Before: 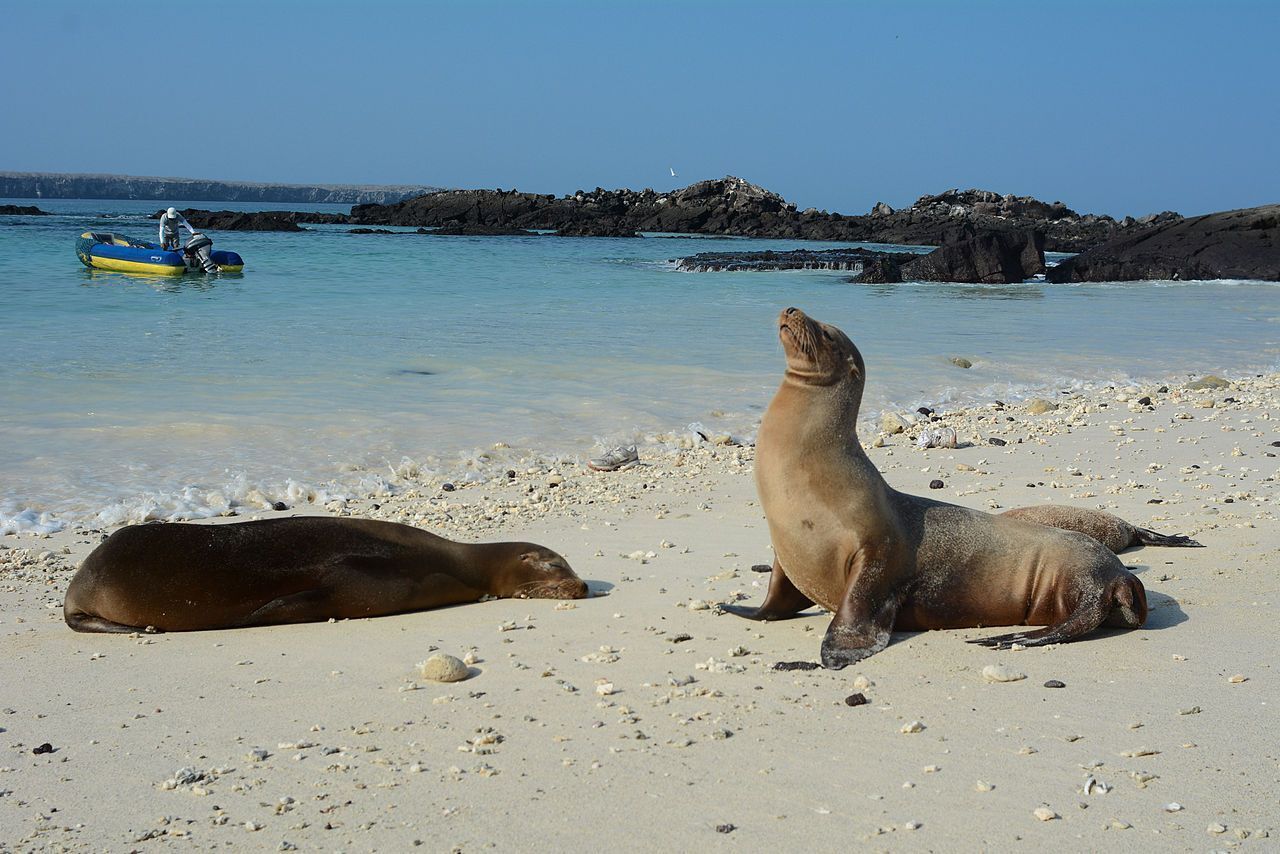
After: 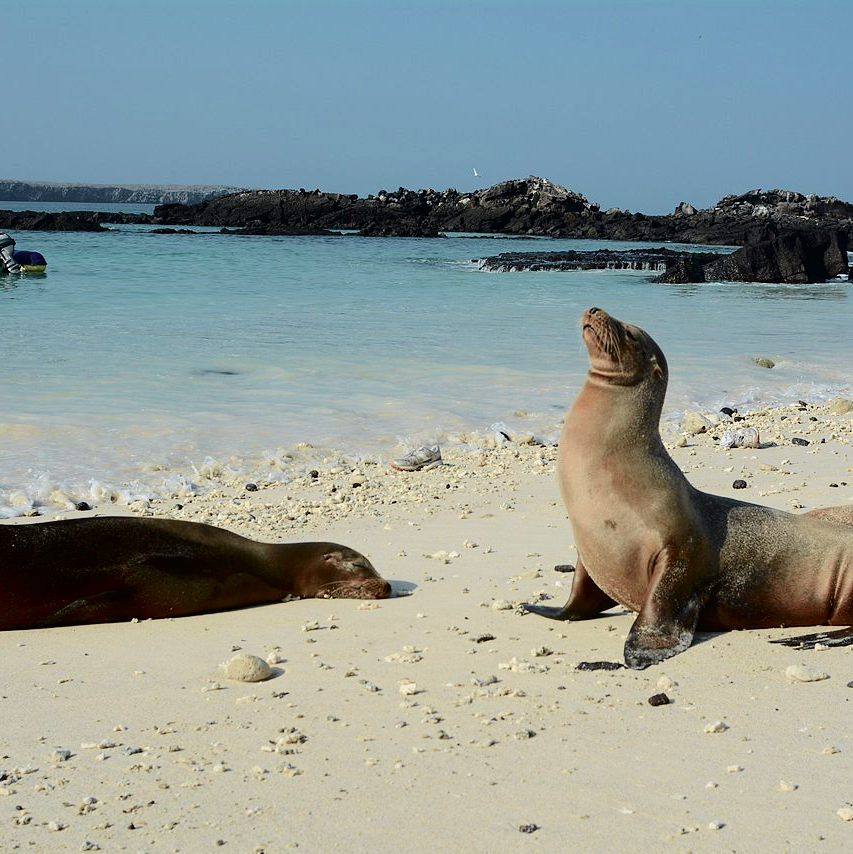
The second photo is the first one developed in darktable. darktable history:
tone curve: curves: ch0 [(0.003, 0) (0.066, 0.023) (0.149, 0.094) (0.264, 0.238) (0.395, 0.421) (0.517, 0.56) (0.688, 0.743) (0.813, 0.846) (1, 1)]; ch1 [(0, 0) (0.164, 0.115) (0.337, 0.332) (0.39, 0.398) (0.464, 0.461) (0.501, 0.5) (0.507, 0.503) (0.534, 0.537) (0.577, 0.59) (0.652, 0.681) (0.733, 0.749) (0.811, 0.796) (1, 1)]; ch2 [(0, 0) (0.337, 0.382) (0.464, 0.476) (0.501, 0.502) (0.527, 0.54) (0.551, 0.565) (0.6, 0.59) (0.687, 0.675) (1, 1)], color space Lab, independent channels, preserve colors none
vibrance: on, module defaults
crop: left 15.419%, right 17.914%
